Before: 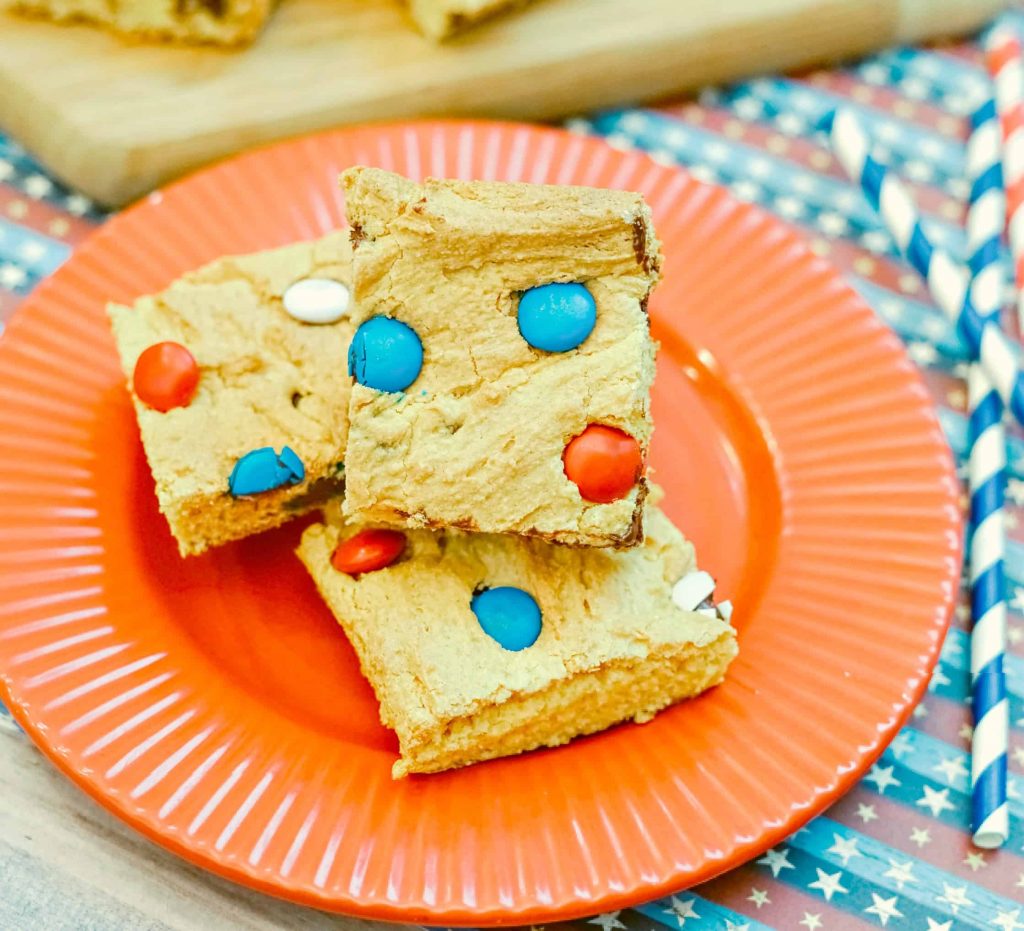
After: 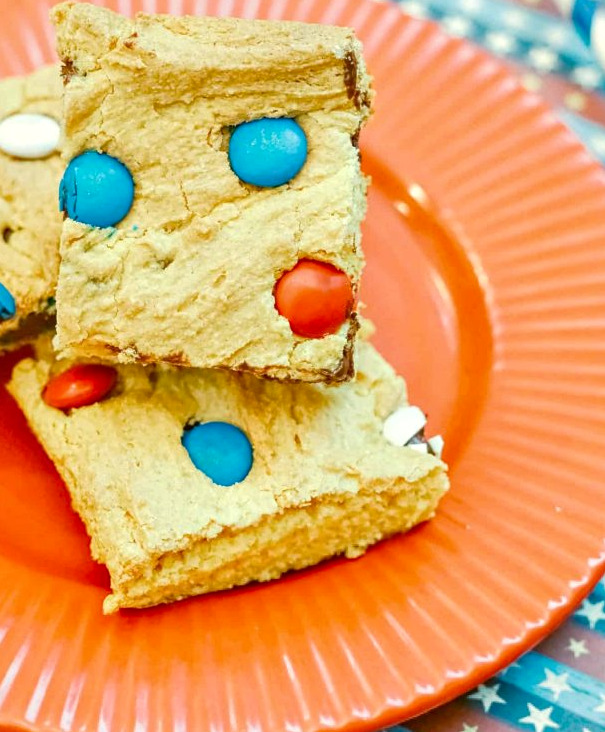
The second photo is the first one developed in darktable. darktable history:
local contrast: mode bilateral grid, contrast 20, coarseness 50, detail 130%, midtone range 0.2
crop and rotate: left 28.256%, top 17.734%, right 12.656%, bottom 3.573%
